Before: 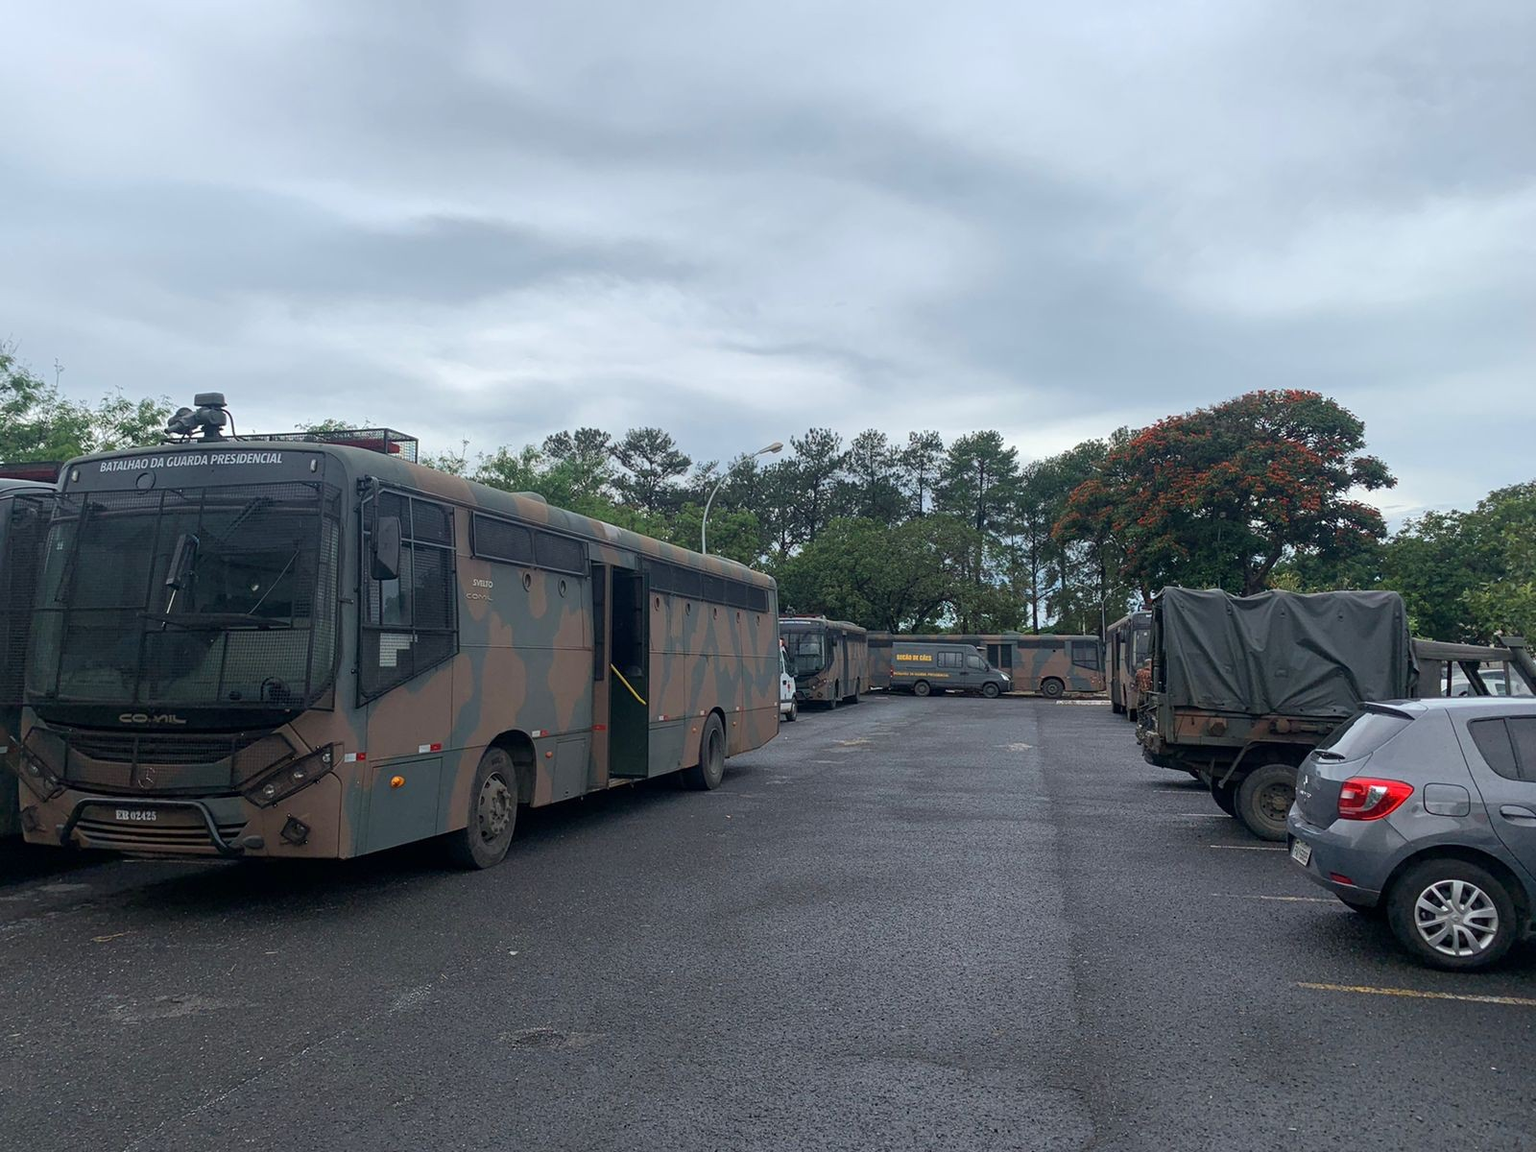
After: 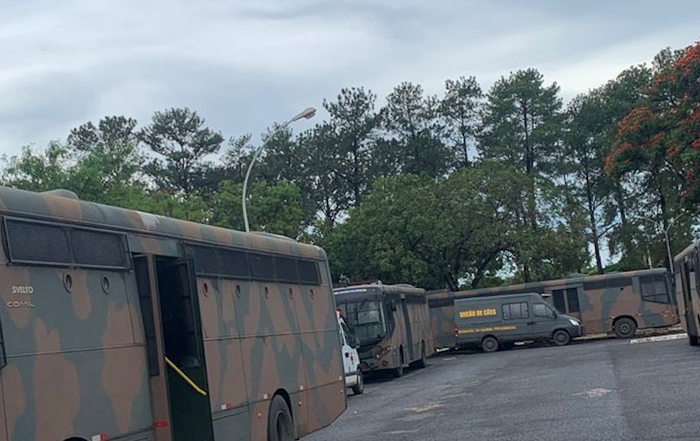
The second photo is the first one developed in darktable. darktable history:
crop: left 31.751%, top 32.172%, right 27.8%, bottom 35.83%
rotate and perspective: rotation -6.83°, automatic cropping off
